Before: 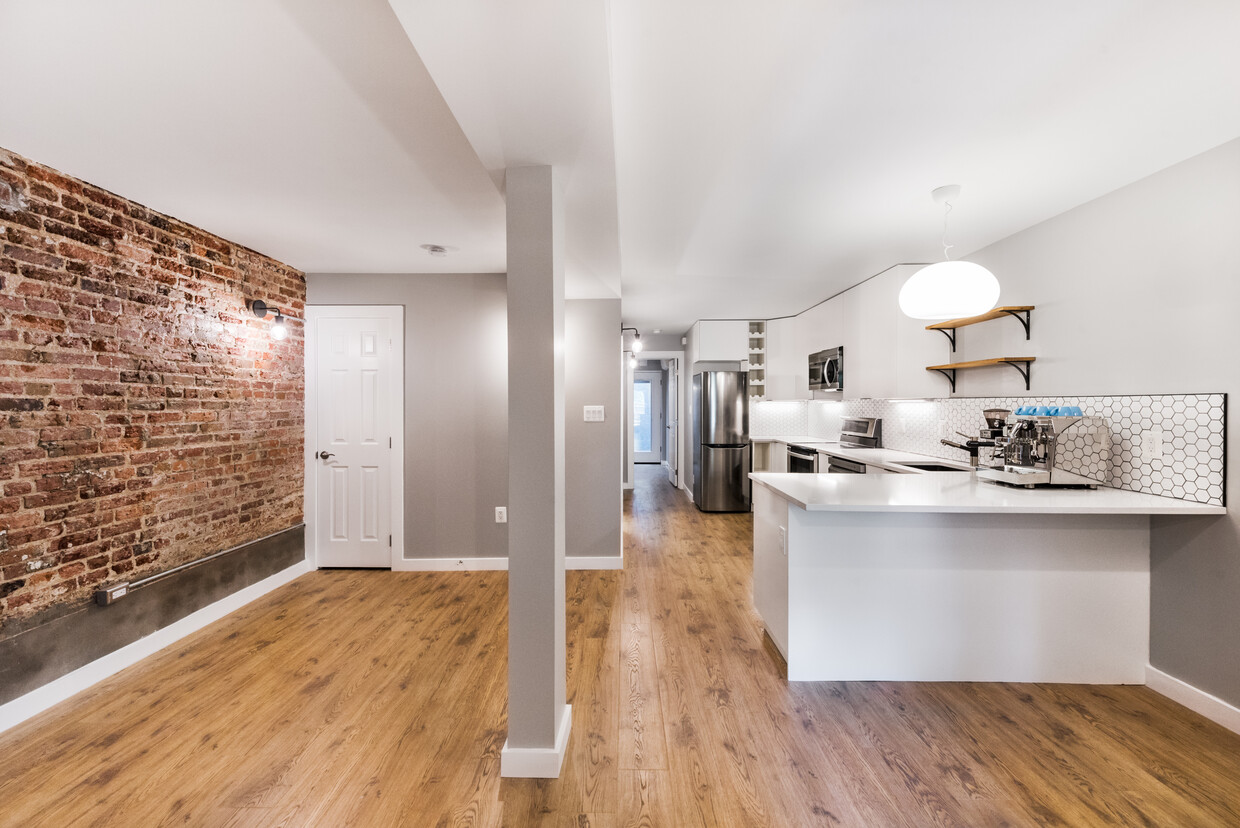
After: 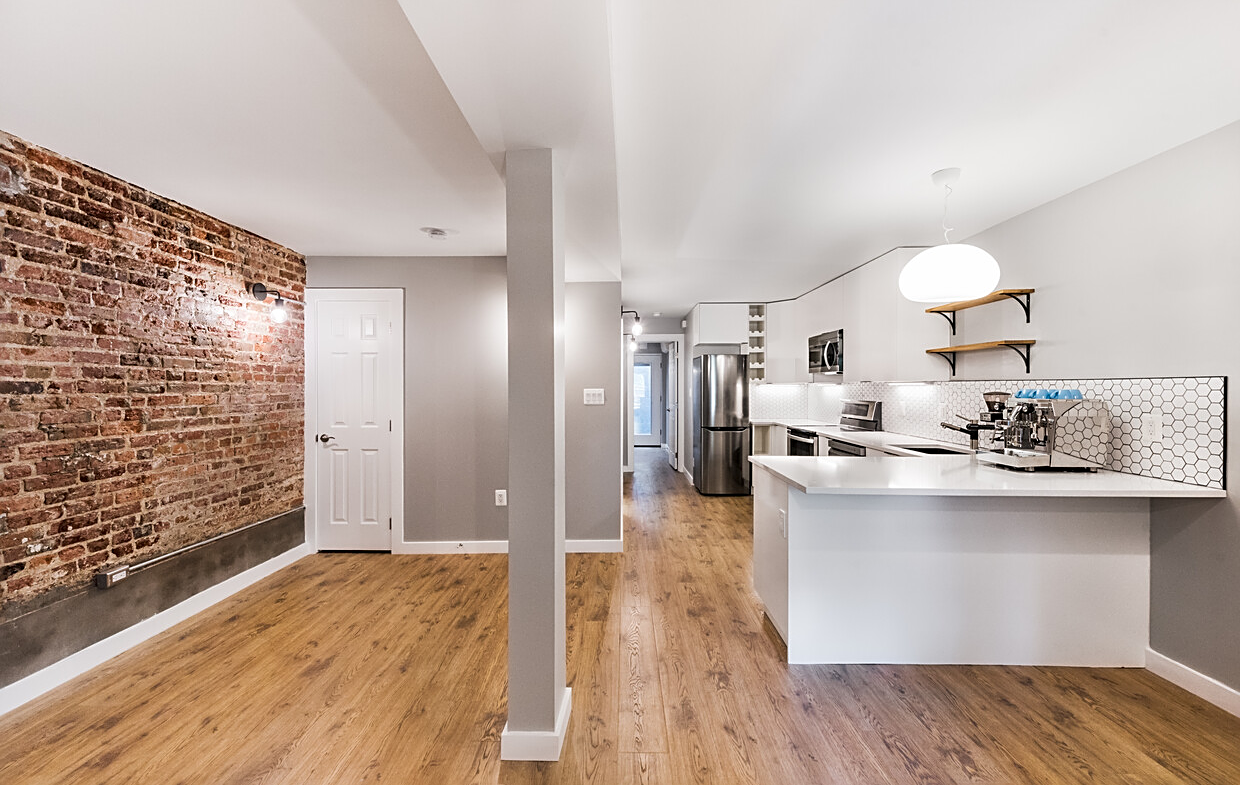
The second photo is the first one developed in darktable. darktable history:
sharpen: on, module defaults
crop and rotate: top 2.067%, bottom 3.124%
